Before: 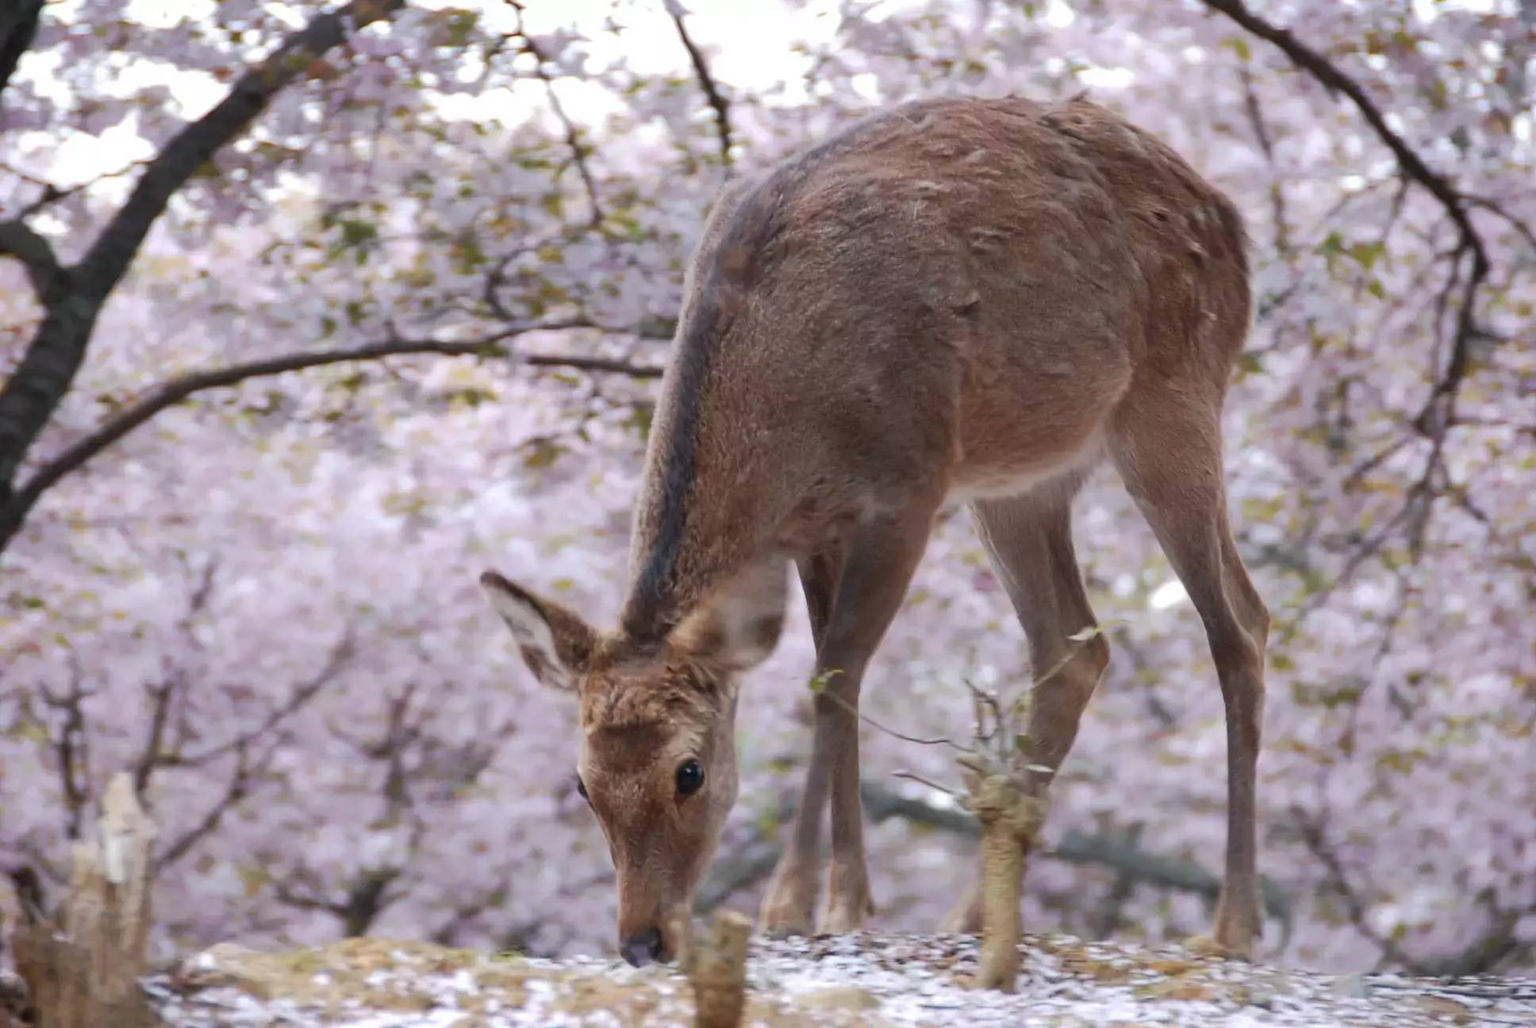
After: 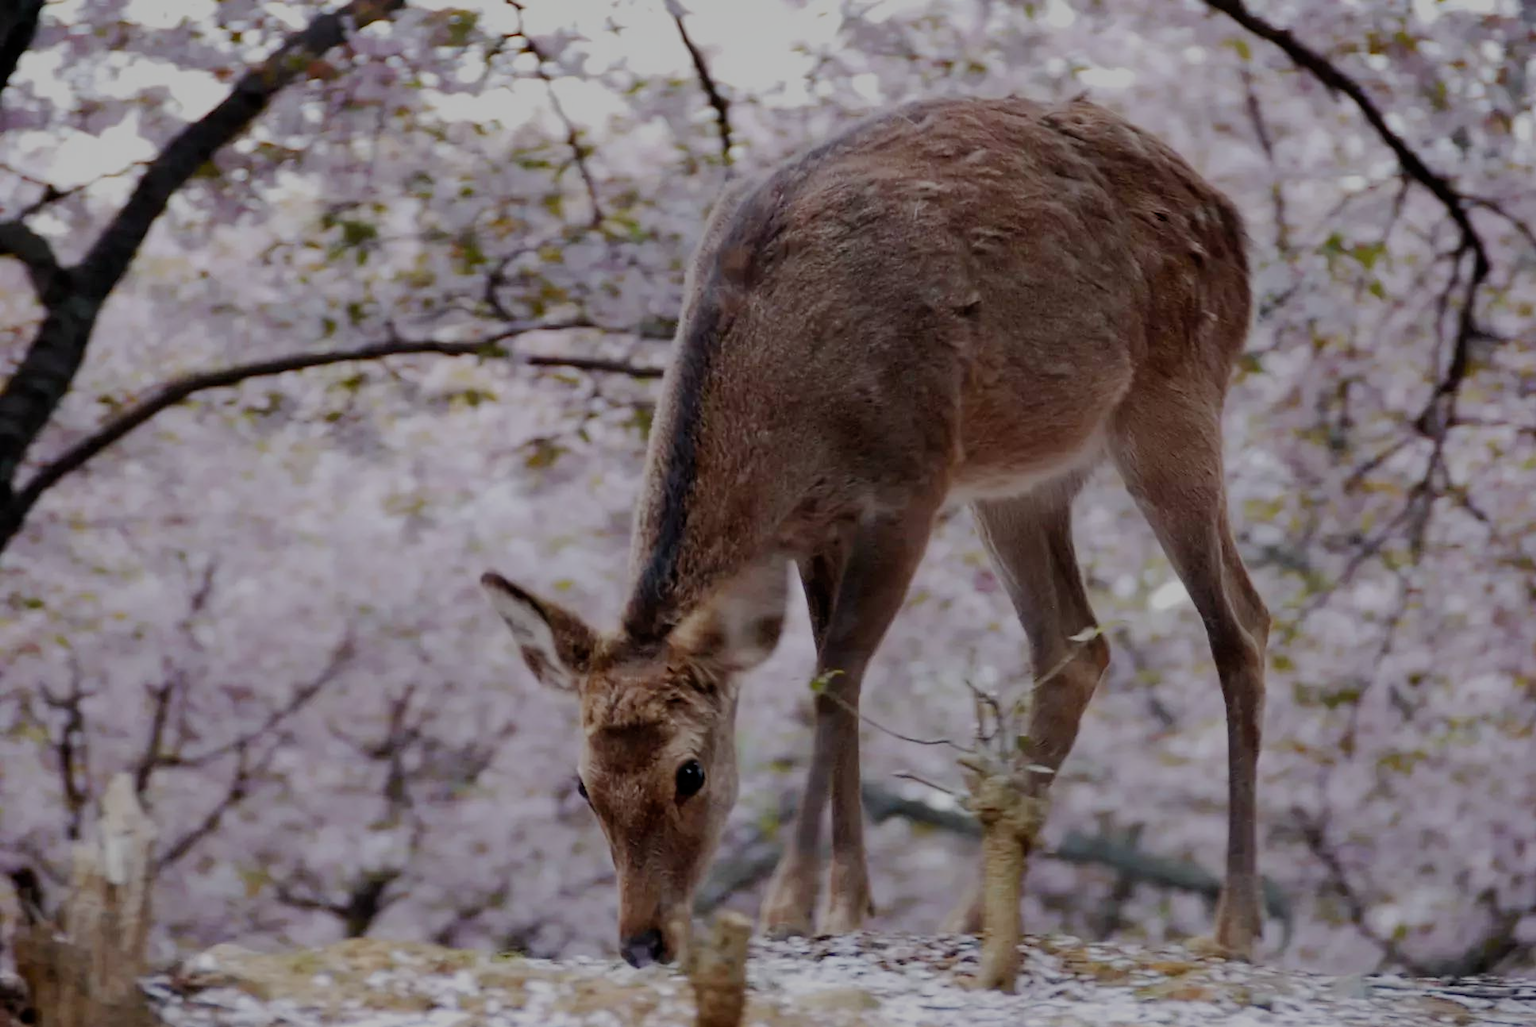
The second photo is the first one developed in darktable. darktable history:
contrast equalizer: octaves 7, y [[0.515 ×6], [0.507 ×6], [0.425 ×6], [0 ×6], [0 ×6]]
filmic rgb: middle gray luminance 30%, black relative exposure -9 EV, white relative exposure 7 EV, threshold 6 EV, target black luminance 0%, hardness 2.94, latitude 2.04%, contrast 0.963, highlights saturation mix 5%, shadows ↔ highlights balance 12.16%, add noise in highlights 0, preserve chrominance no, color science v3 (2019), use custom middle-gray values true, iterations of high-quality reconstruction 0, contrast in highlights soft, enable highlight reconstruction true
